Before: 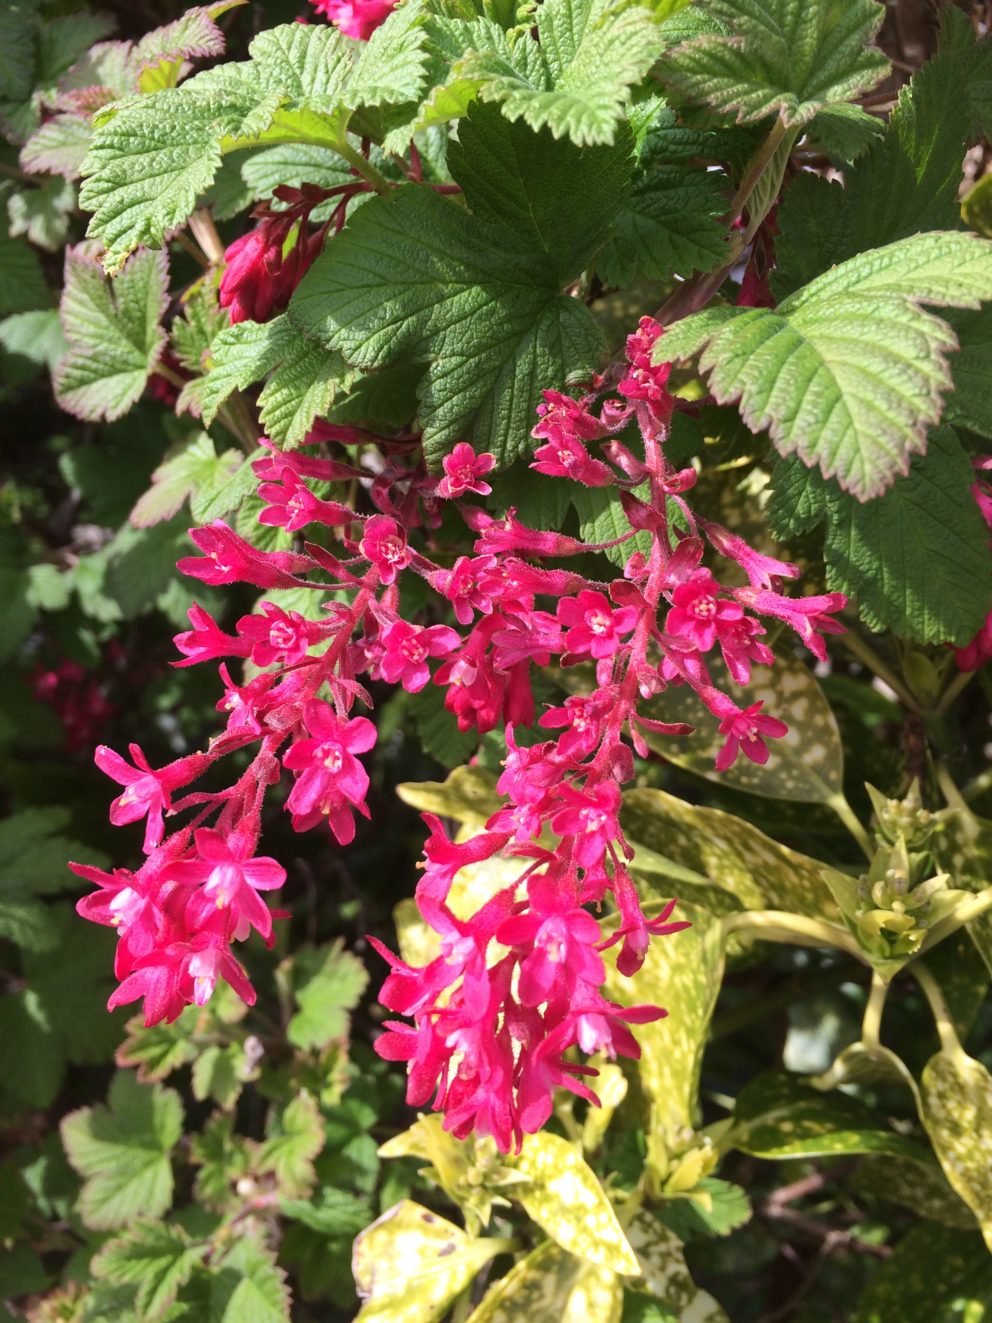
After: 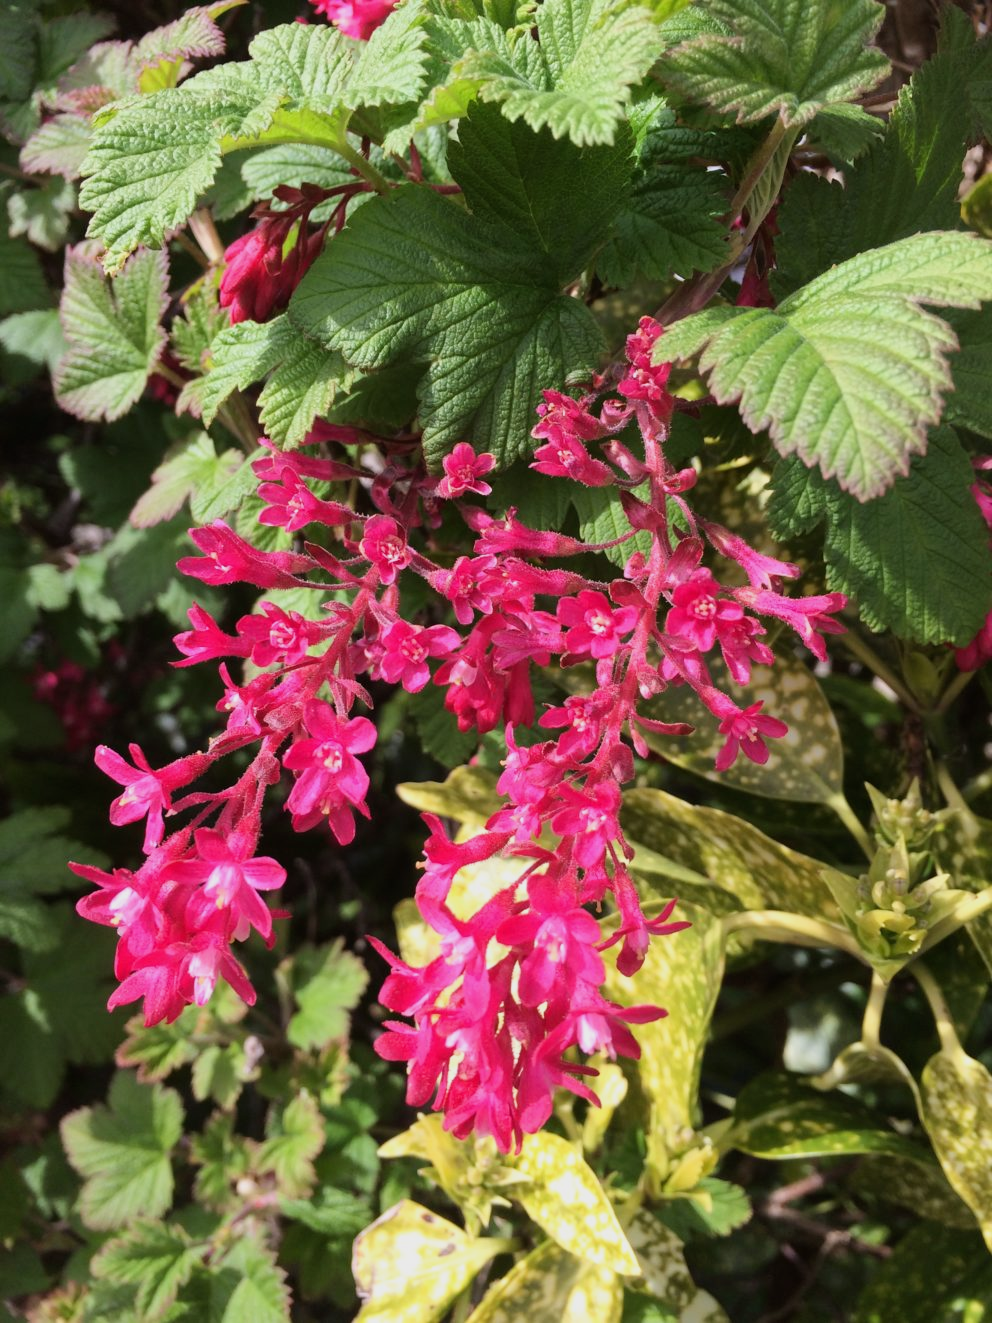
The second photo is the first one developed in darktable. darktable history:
filmic rgb: black relative exposure -11.39 EV, white relative exposure 3.26 EV, threshold 2.99 EV, hardness 6.8, enable highlight reconstruction true
